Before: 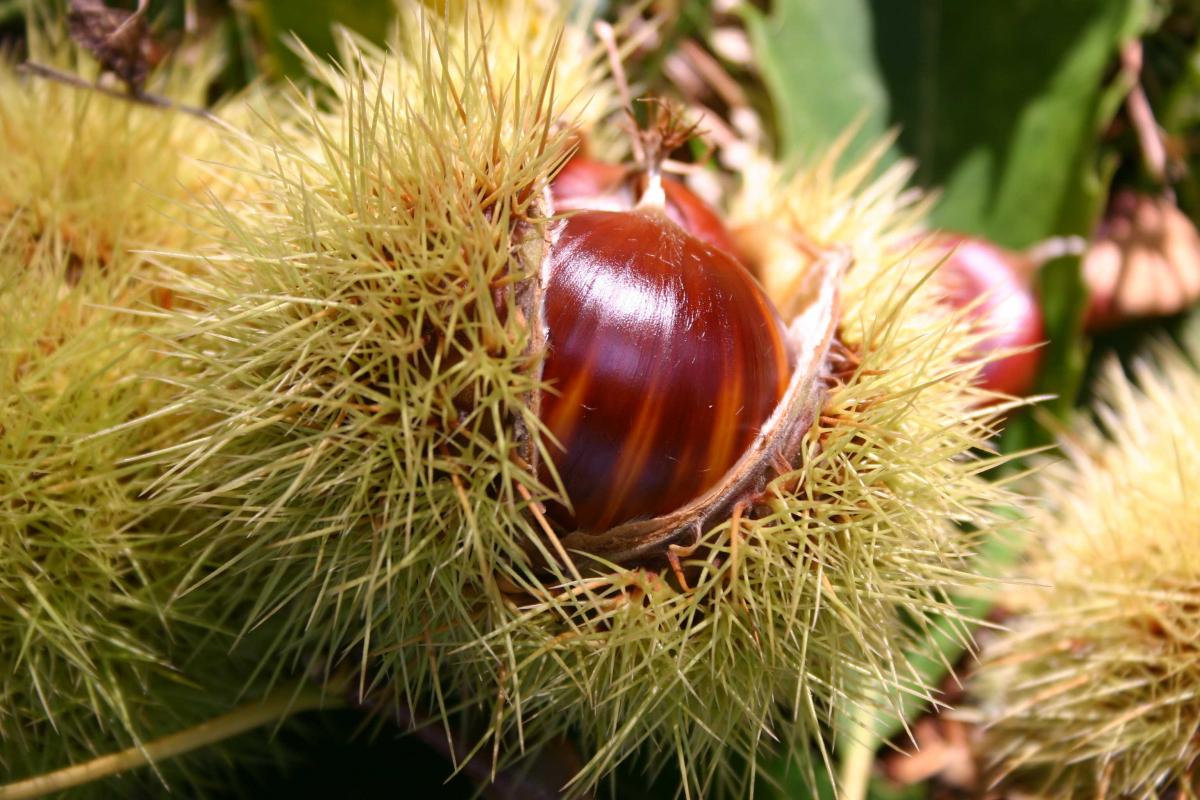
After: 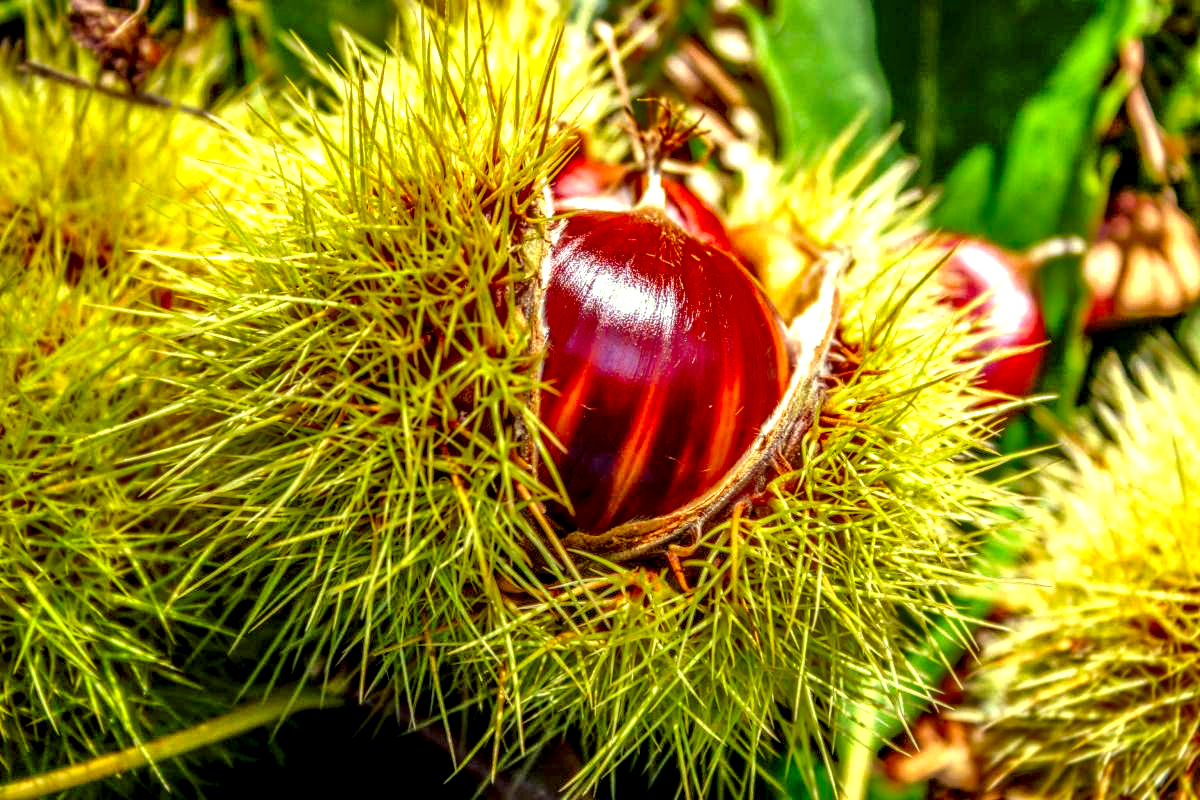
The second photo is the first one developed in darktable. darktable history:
local contrast: highlights 1%, shadows 6%, detail 300%, midtone range 0.305
tone equalizer: -8 EV -0.531 EV, -7 EV -0.326 EV, -6 EV -0.09 EV, -5 EV 0.377 EV, -4 EV 0.971 EV, -3 EV 0.792 EV, -2 EV -0.013 EV, -1 EV 0.125 EV, +0 EV -0.013 EV, mask exposure compensation -0.514 EV
color correction: highlights a* -10.77, highlights b* 9.83, saturation 1.71
